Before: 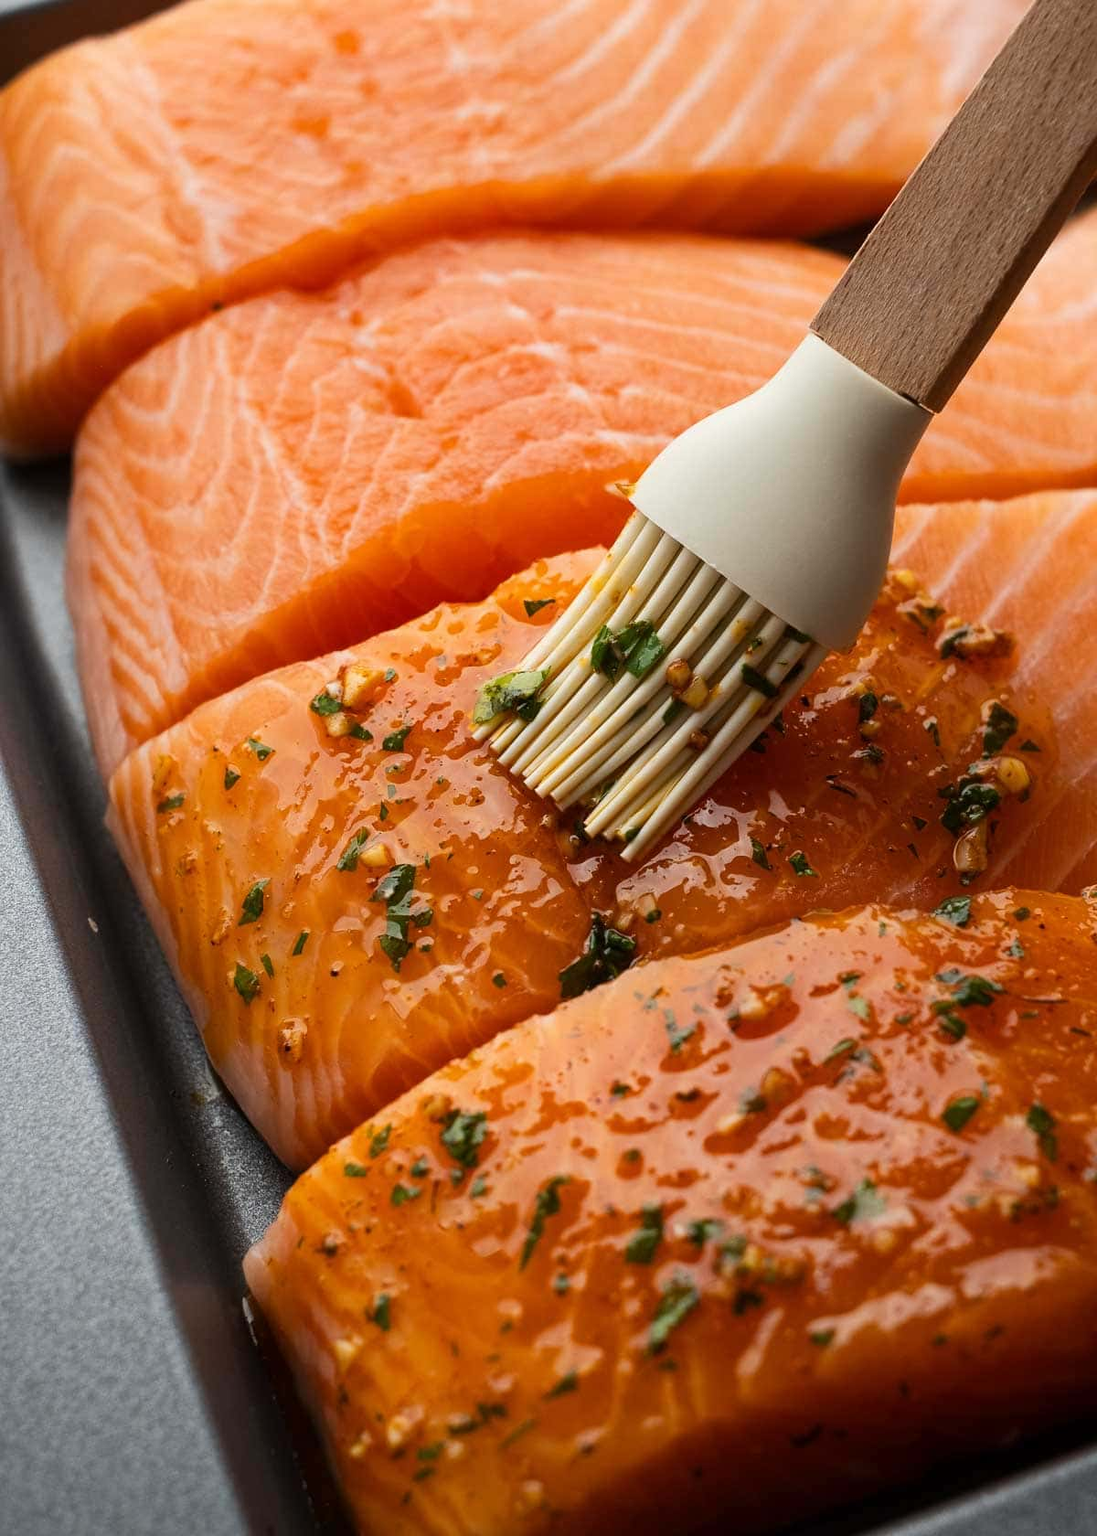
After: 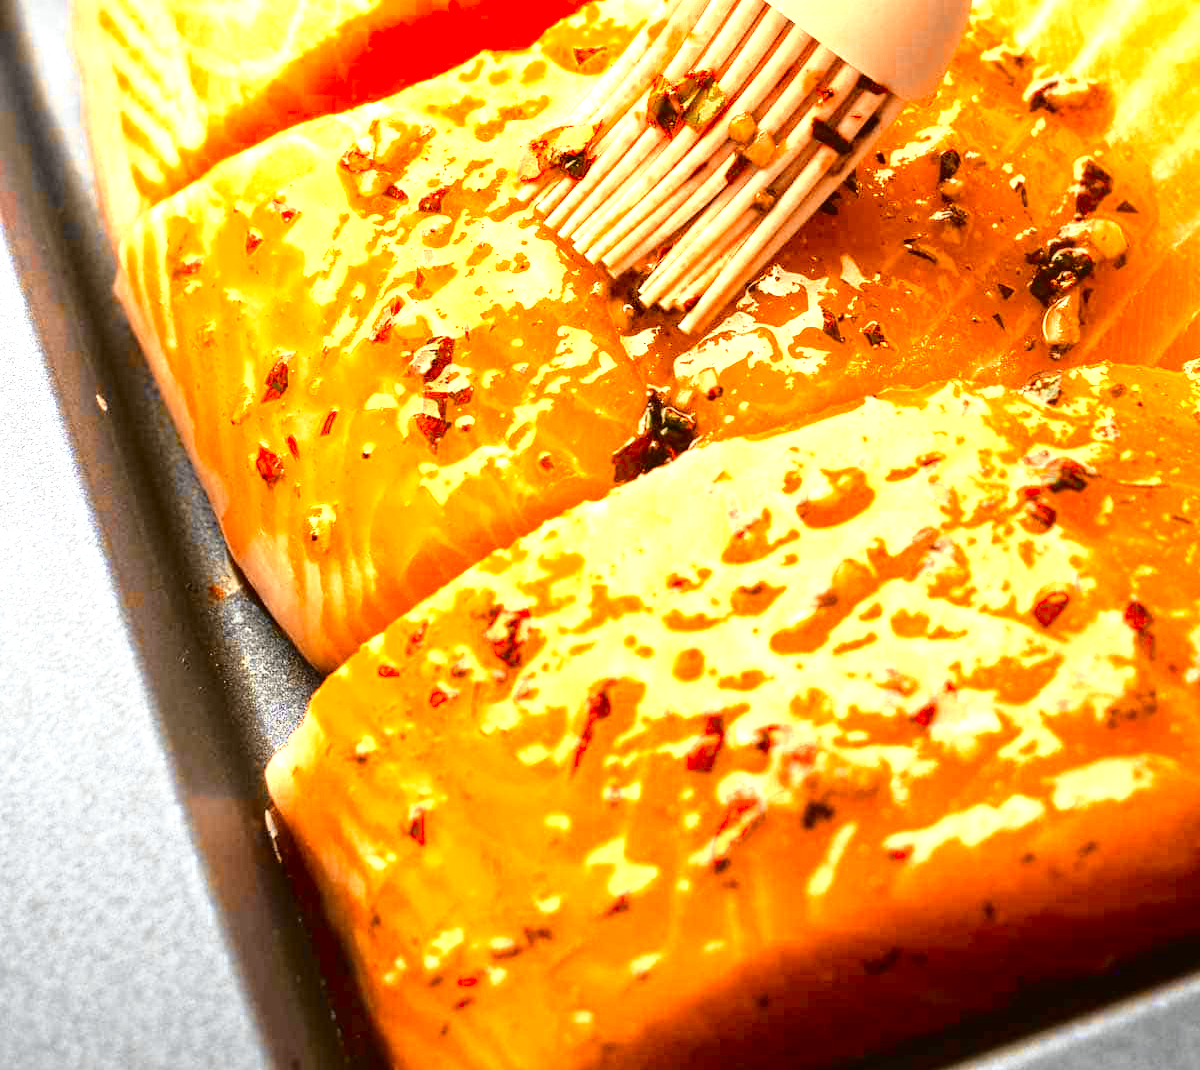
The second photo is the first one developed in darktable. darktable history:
crop and rotate: top 36.267%
color correction: highlights b* -0.008, saturation 1.76
tone curve: curves: ch0 [(0, 0.021) (0.049, 0.044) (0.152, 0.14) (0.328, 0.377) (0.473, 0.543) (0.641, 0.705) (0.85, 0.894) (1, 0.969)]; ch1 [(0, 0) (0.302, 0.331) (0.433, 0.432) (0.472, 0.47) (0.502, 0.503) (0.527, 0.521) (0.564, 0.58) (0.614, 0.626) (0.677, 0.701) (0.859, 0.885) (1, 1)]; ch2 [(0, 0) (0.33, 0.301) (0.447, 0.44) (0.487, 0.496) (0.502, 0.516) (0.535, 0.563) (0.565, 0.593) (0.608, 0.638) (1, 1)], color space Lab, independent channels, preserve colors none
color zones: curves: ch0 [(0.009, 0.528) (0.136, 0.6) (0.255, 0.586) (0.39, 0.528) (0.522, 0.584) (0.686, 0.736) (0.849, 0.561)]; ch1 [(0.045, 0.781) (0.14, 0.416) (0.257, 0.695) (0.442, 0.032) (0.738, 0.338) (0.818, 0.632) (0.891, 0.741) (1, 0.704)]; ch2 [(0, 0.667) (0.141, 0.52) (0.26, 0.37) (0.474, 0.432) (0.743, 0.286)]
exposure: black level correction 0, exposure 1.447 EV, compensate highlight preservation false
